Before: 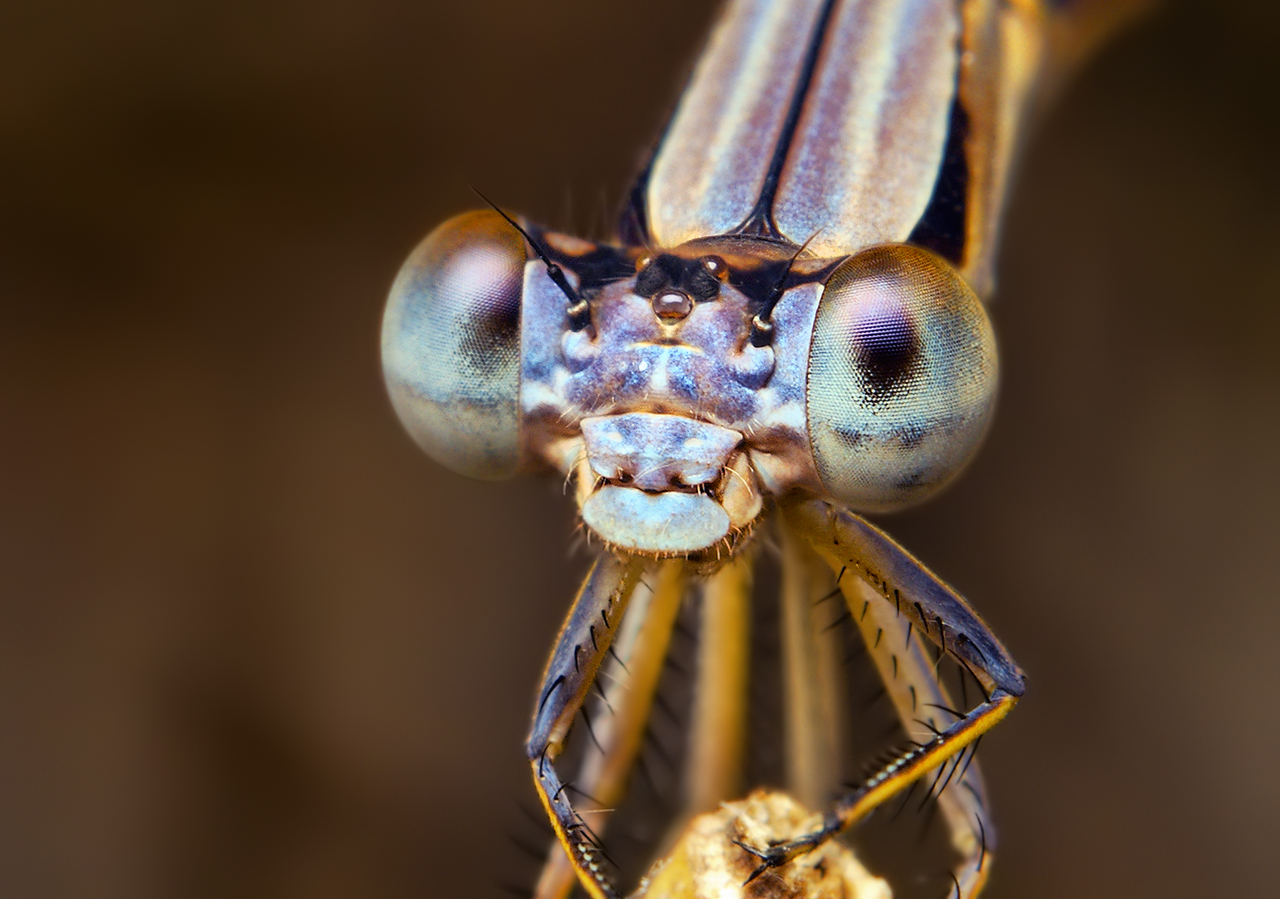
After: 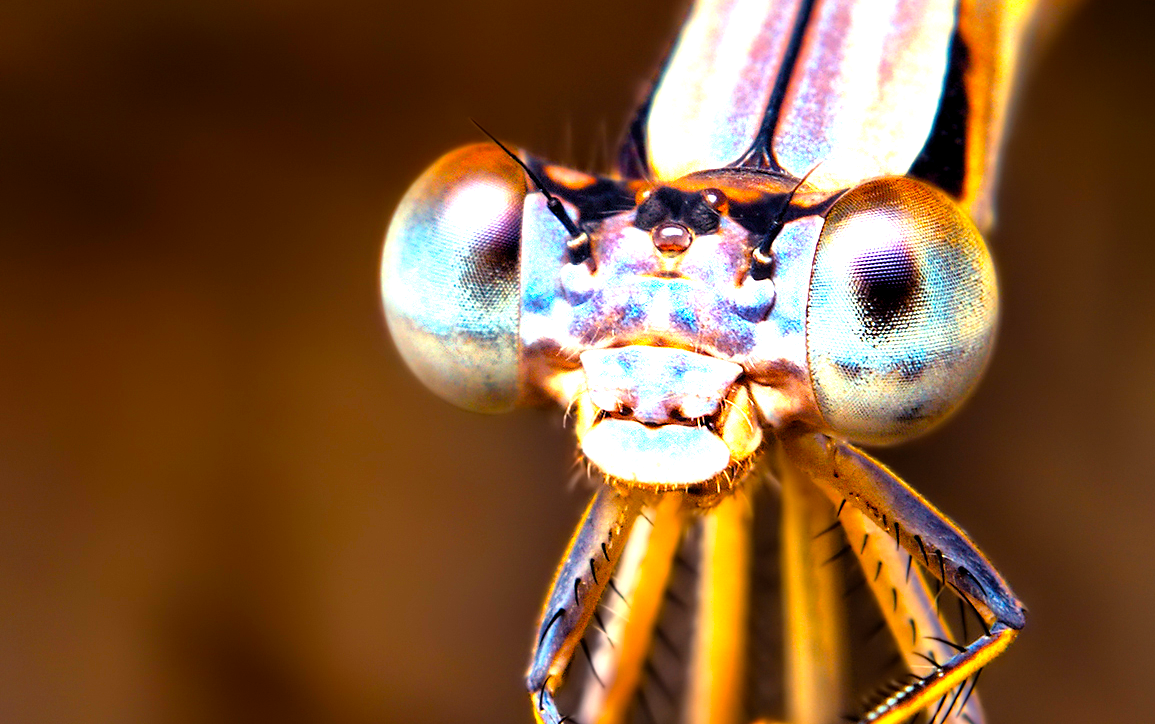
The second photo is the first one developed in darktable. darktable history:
levels: levels [0.012, 0.367, 0.697]
color balance: output saturation 120%
crop: top 7.49%, right 9.717%, bottom 11.943%
